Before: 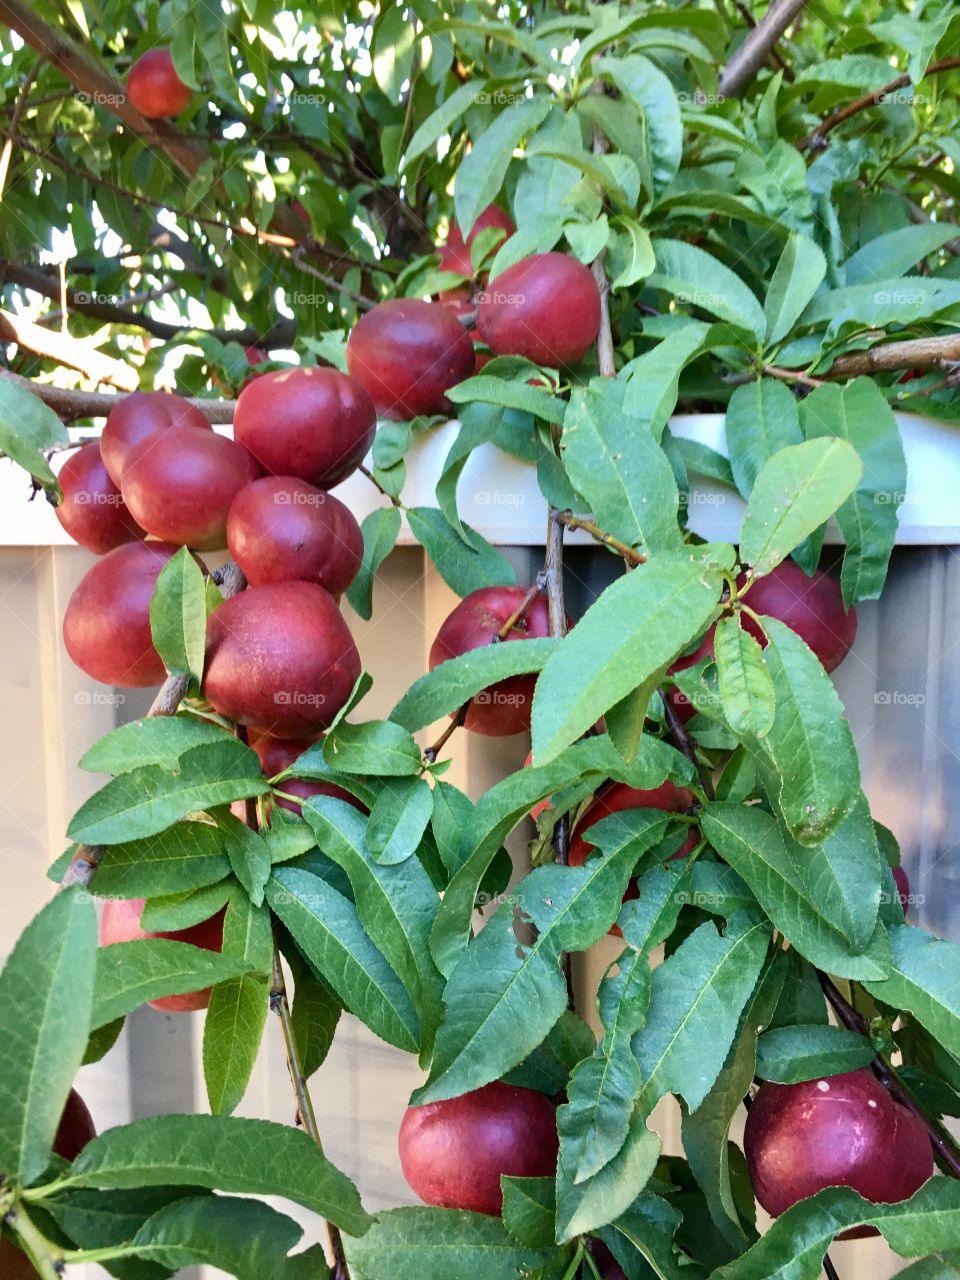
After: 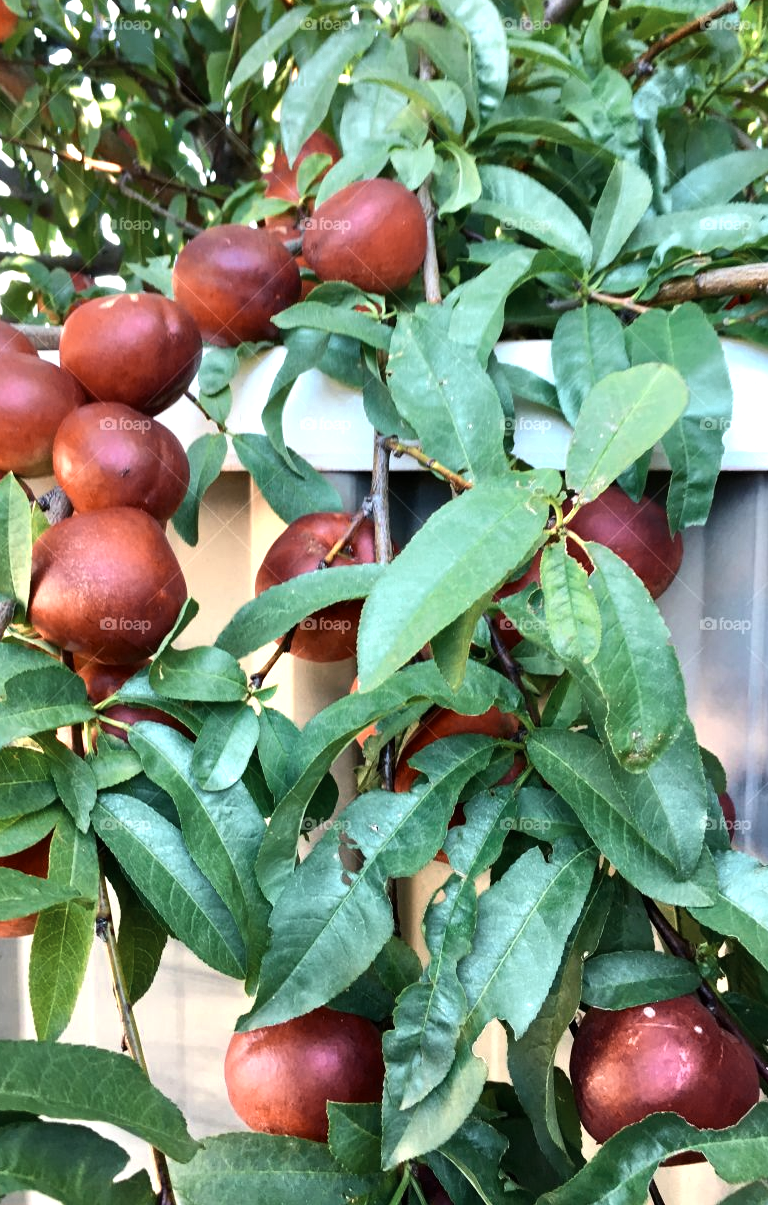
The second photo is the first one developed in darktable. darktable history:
color zones: curves: ch0 [(0.018, 0.548) (0.197, 0.654) (0.425, 0.447) (0.605, 0.658) (0.732, 0.579)]; ch1 [(0.105, 0.531) (0.224, 0.531) (0.386, 0.39) (0.618, 0.456) (0.732, 0.456) (0.956, 0.421)]; ch2 [(0.039, 0.583) (0.215, 0.465) (0.399, 0.544) (0.465, 0.548) (0.614, 0.447) (0.724, 0.43) (0.882, 0.623) (0.956, 0.632)]
crop and rotate: left 18.2%, top 5.797%, right 1.774%
tone equalizer: -8 EV -0.411 EV, -7 EV -0.406 EV, -6 EV -0.358 EV, -5 EV -0.189 EV, -3 EV 0.246 EV, -2 EV 0.337 EV, -1 EV 0.403 EV, +0 EV 0.395 EV, edges refinement/feathering 500, mask exposure compensation -1.57 EV, preserve details no
